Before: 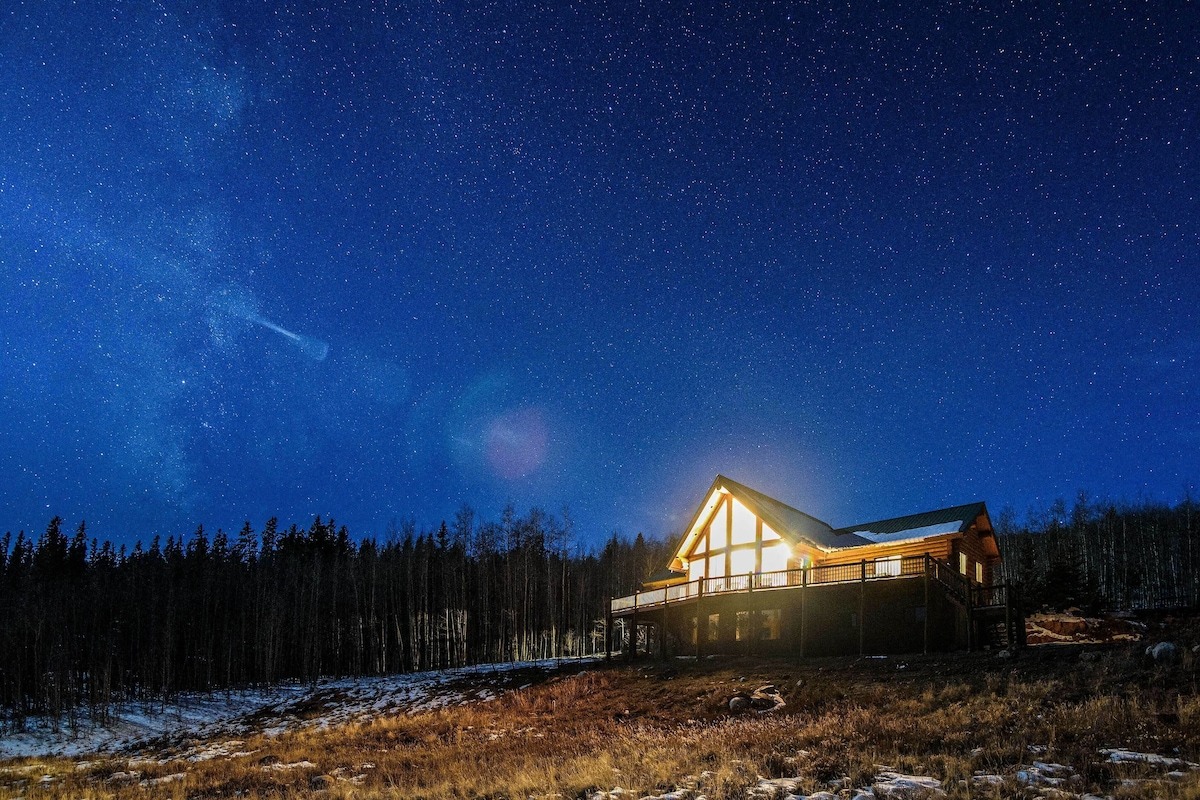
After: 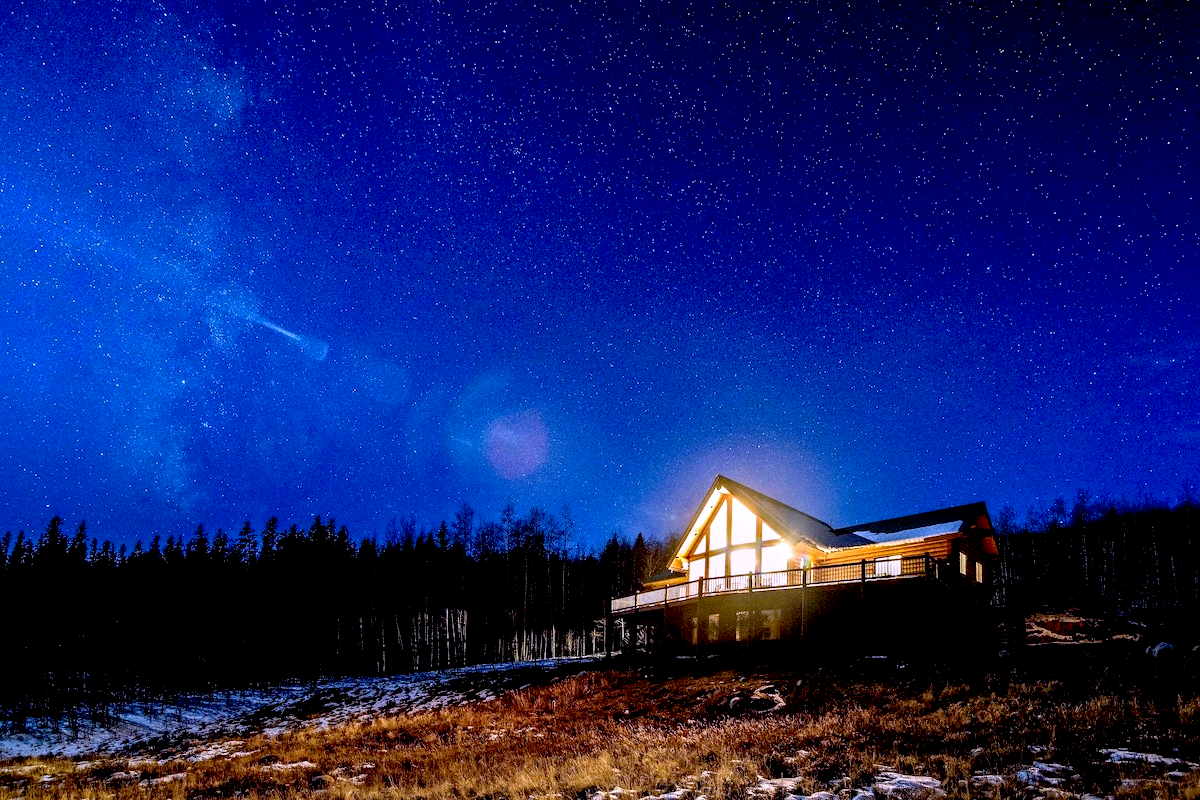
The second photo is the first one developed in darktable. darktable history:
white balance: red 1.042, blue 1.17
exposure: black level correction 0.031, exposure 0.304 EV, compensate highlight preservation false
